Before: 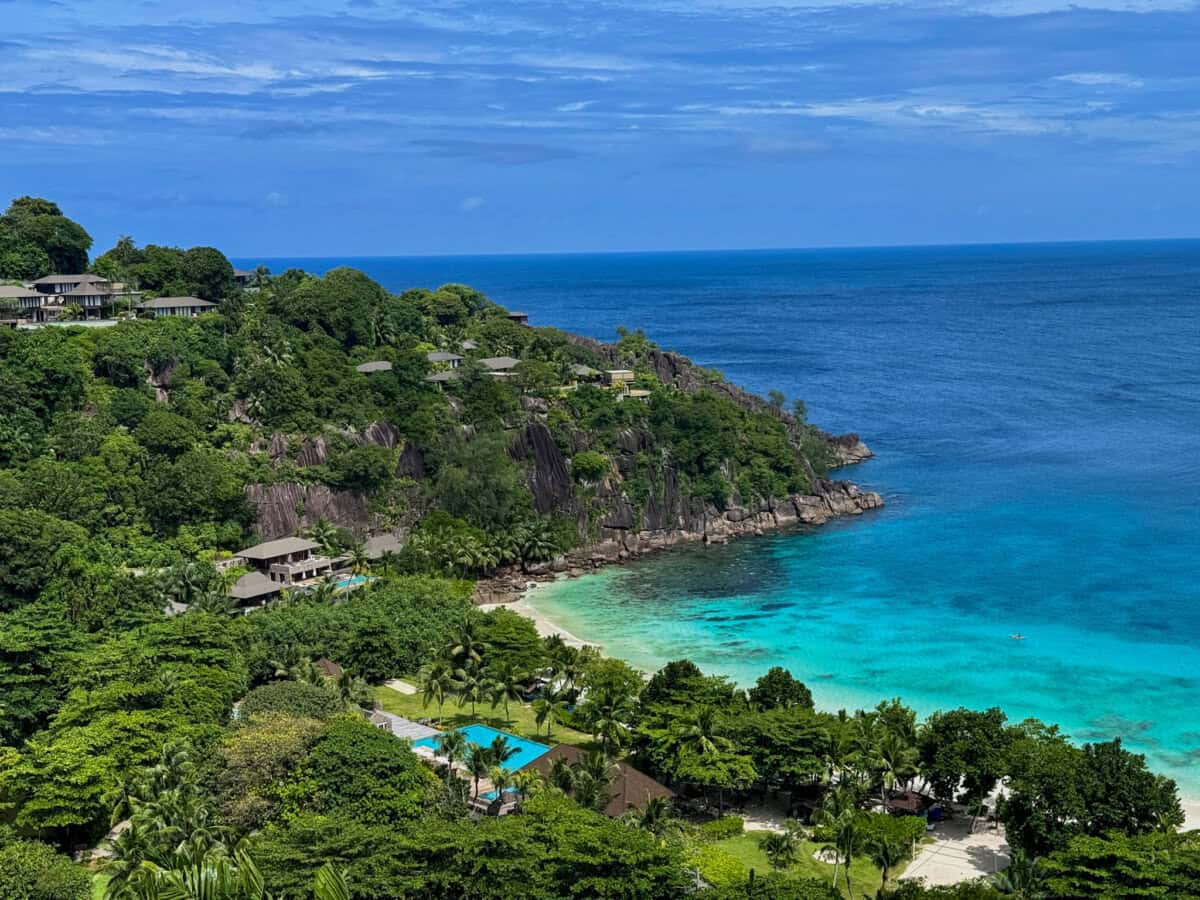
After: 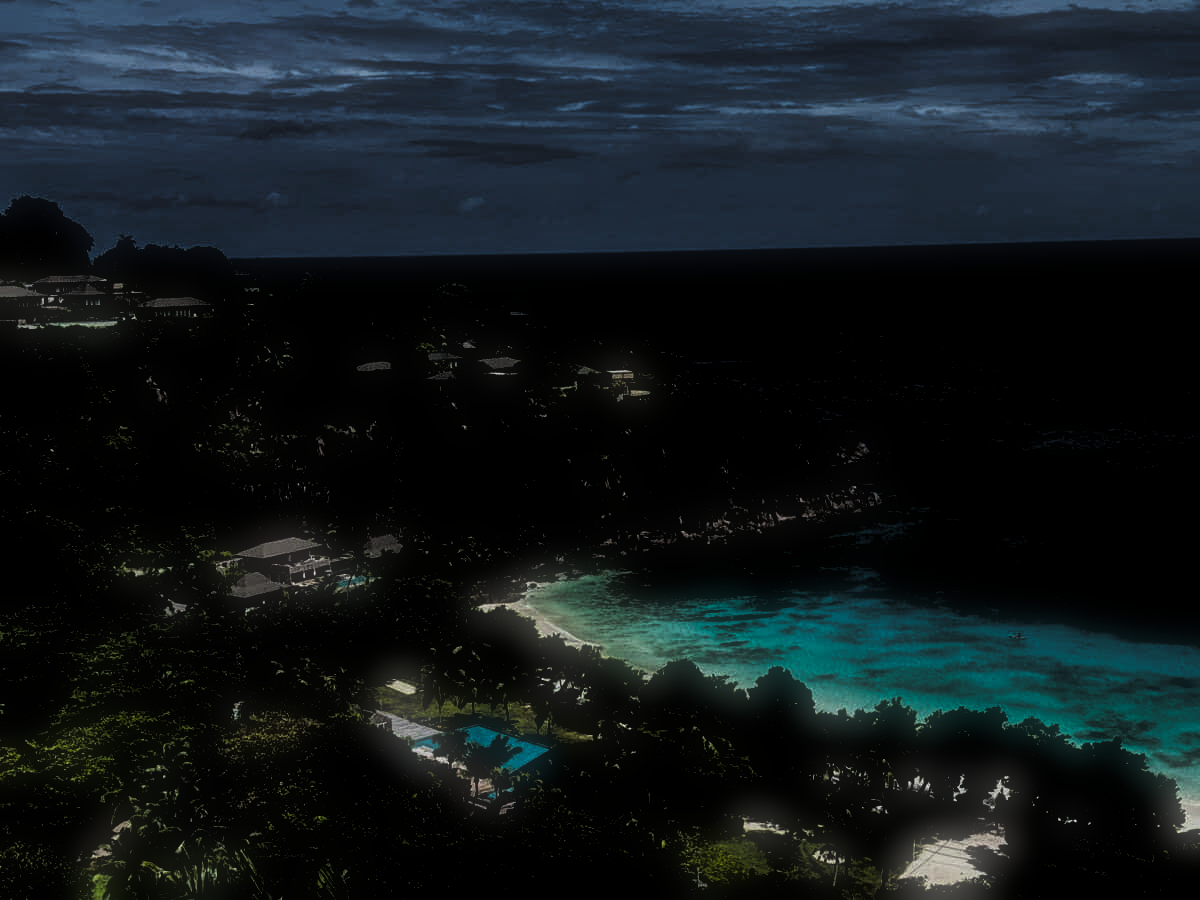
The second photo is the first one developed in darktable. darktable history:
soften: size 60.24%, saturation 65.46%, brightness 0.506 EV, mix 25.7%
levels: levels [0.514, 0.759, 1]
